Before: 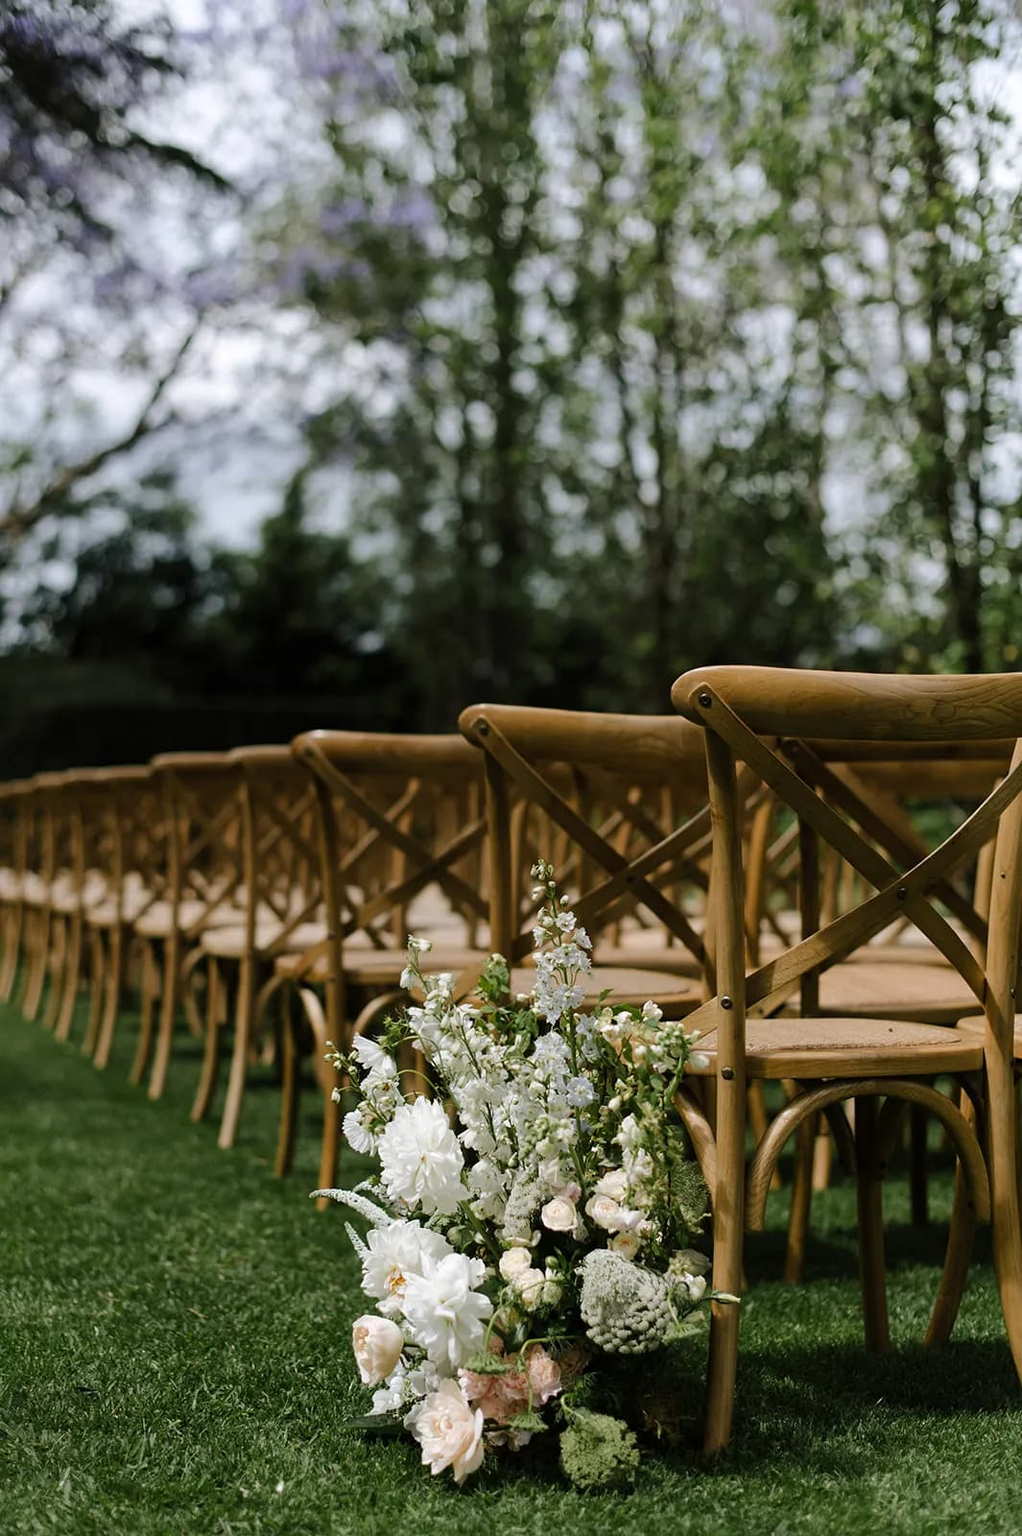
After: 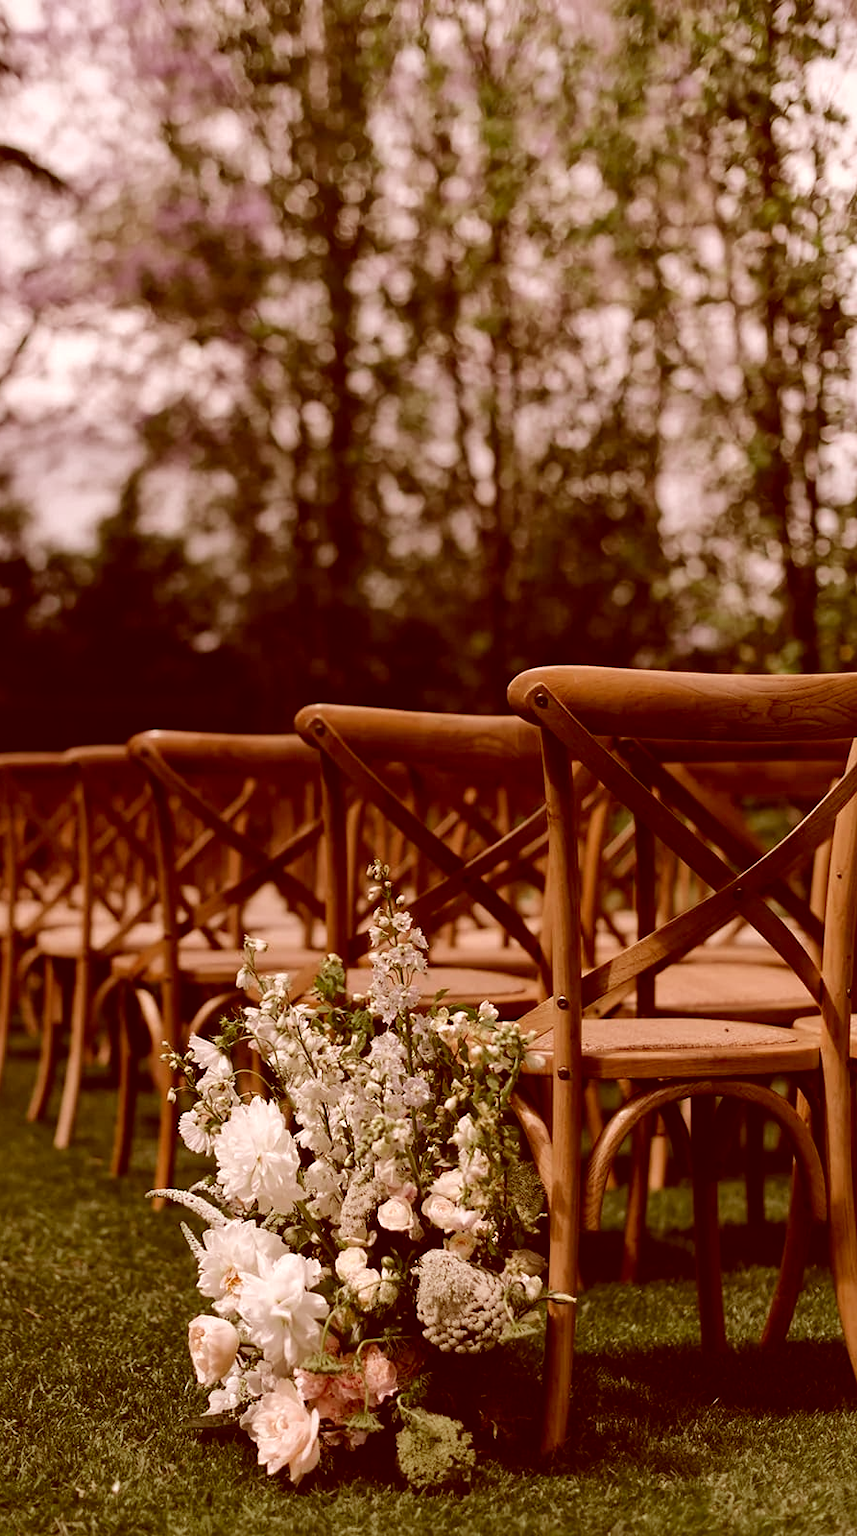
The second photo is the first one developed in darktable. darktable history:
color correction: highlights a* 9.18, highlights b* 8.96, shadows a* 39.47, shadows b* 39.74, saturation 0.804
local contrast: mode bilateral grid, contrast 20, coarseness 50, detail 119%, midtone range 0.2
crop: left 16.142%
tone curve: curves: ch0 [(0, 0) (0.253, 0.237) (1, 1)]; ch1 [(0, 0) (0.411, 0.385) (0.502, 0.506) (0.557, 0.565) (0.66, 0.683) (1, 1)]; ch2 [(0, 0) (0.394, 0.413) (0.5, 0.5) (1, 1)], color space Lab, independent channels, preserve colors none
tone equalizer: on, module defaults
